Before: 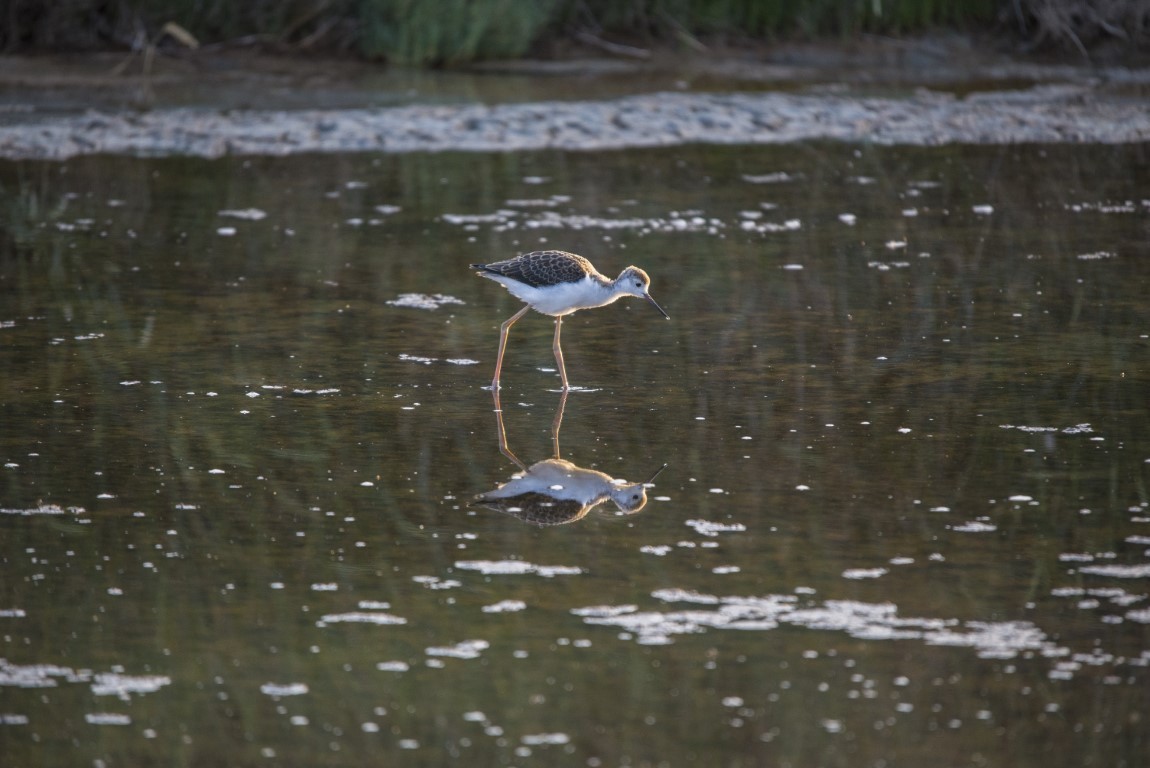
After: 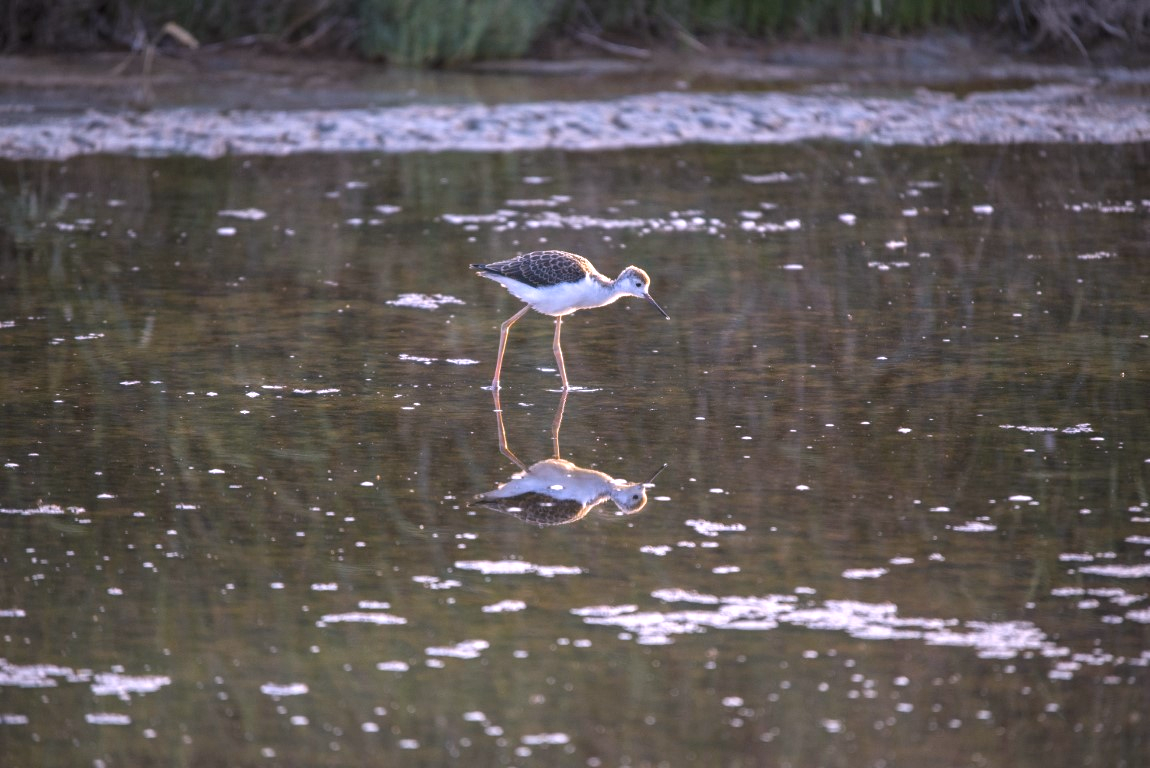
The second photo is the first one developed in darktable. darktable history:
exposure: exposure 0.6 EV, compensate highlight preservation false
white balance: red 1.066, blue 1.119
